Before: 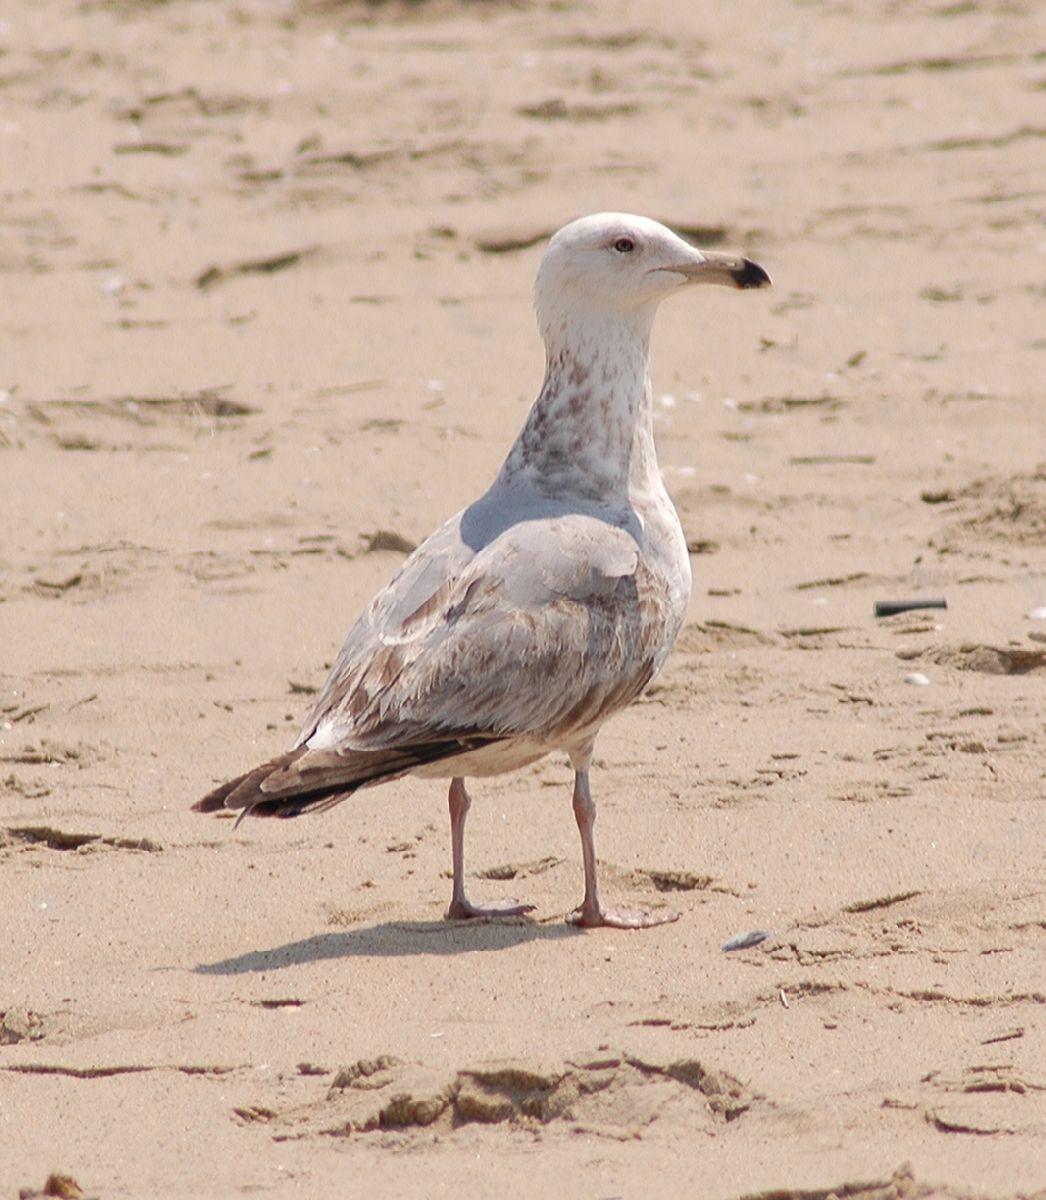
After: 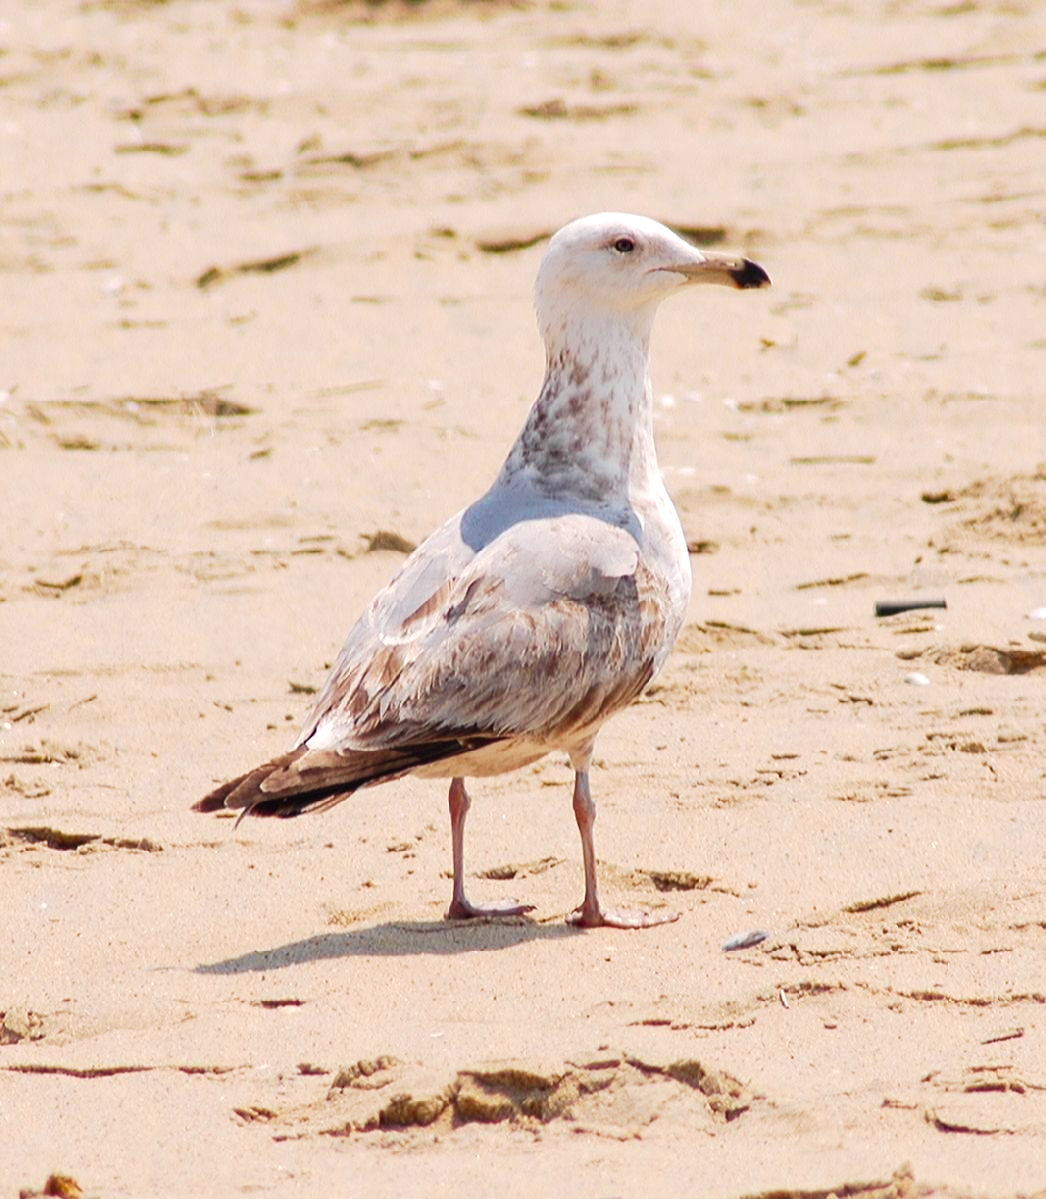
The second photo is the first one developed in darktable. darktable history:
crop: bottom 0.071%
tone curve: curves: ch0 [(0, 0) (0.003, 0.014) (0.011, 0.019) (0.025, 0.026) (0.044, 0.037) (0.069, 0.053) (0.1, 0.083) (0.136, 0.121) (0.177, 0.163) (0.224, 0.22) (0.277, 0.281) (0.335, 0.354) (0.399, 0.436) (0.468, 0.526) (0.543, 0.612) (0.623, 0.706) (0.709, 0.79) (0.801, 0.858) (0.898, 0.925) (1, 1)], preserve colors none
color balance: lift [1, 1.001, 0.999, 1.001], gamma [1, 1.004, 1.007, 0.993], gain [1, 0.991, 0.987, 1.013], contrast 10%, output saturation 120%
